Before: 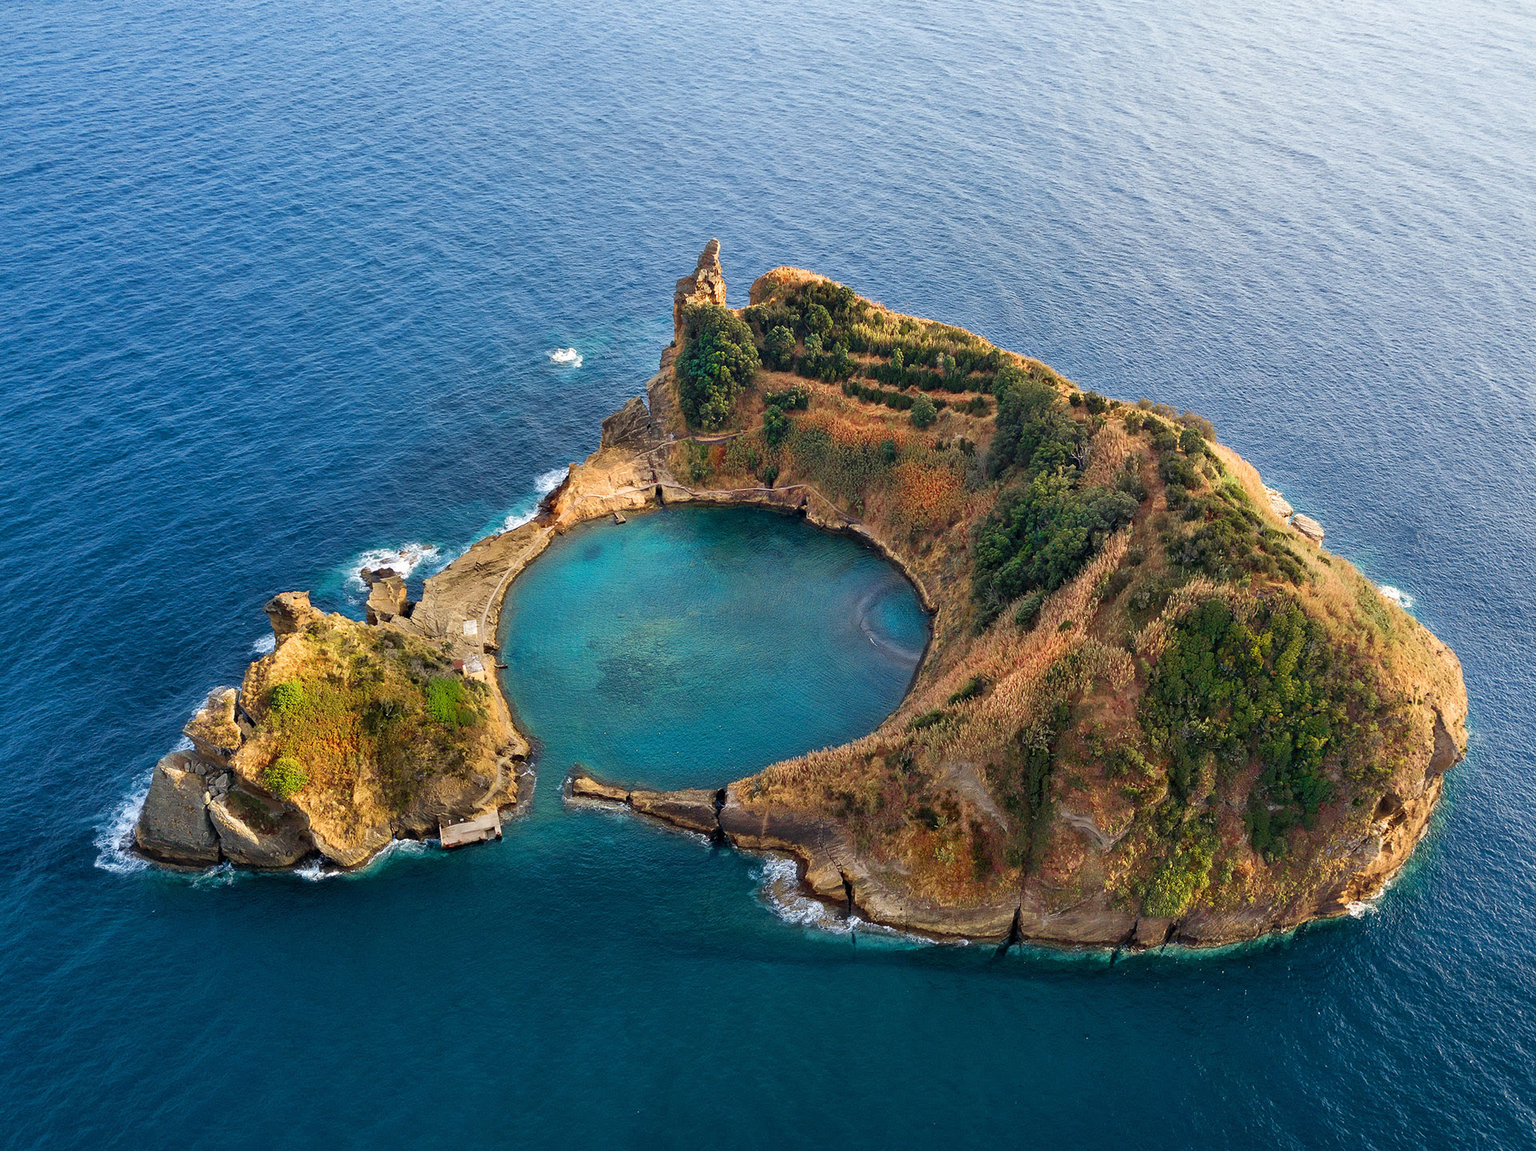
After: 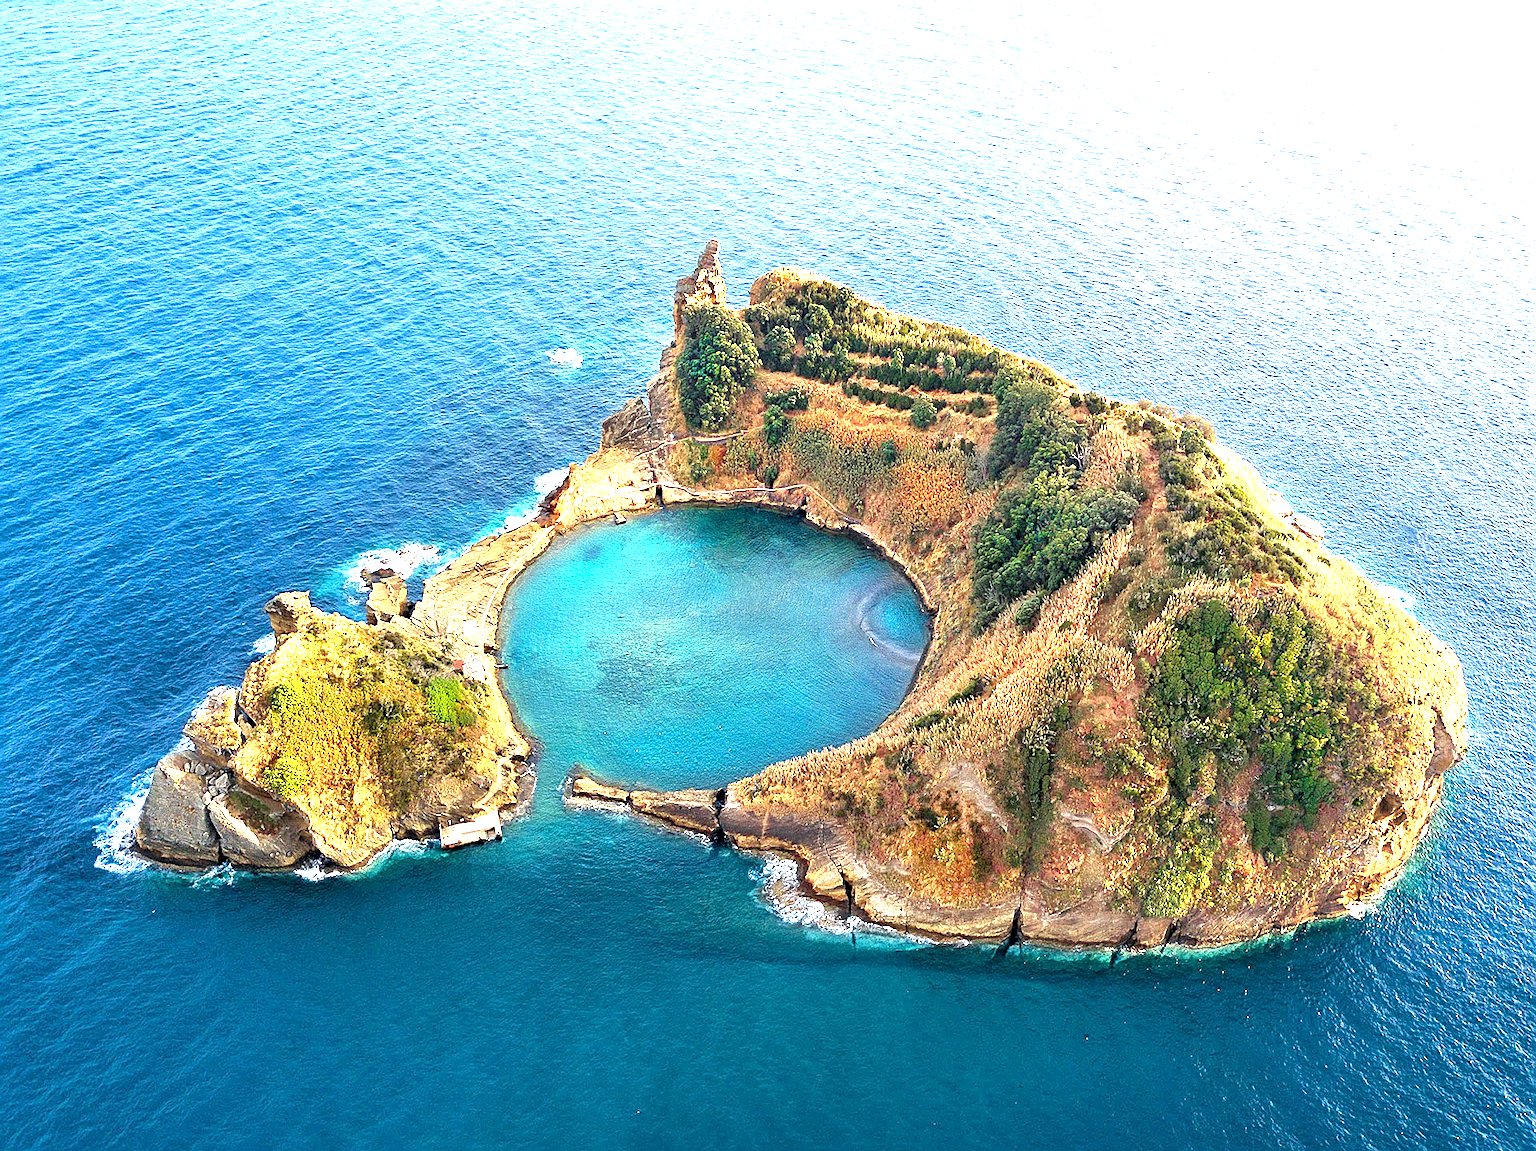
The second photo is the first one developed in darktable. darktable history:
exposure: black level correction 0.001, exposure 1.728 EV, compensate highlight preservation false
sharpen: radius 1.951
